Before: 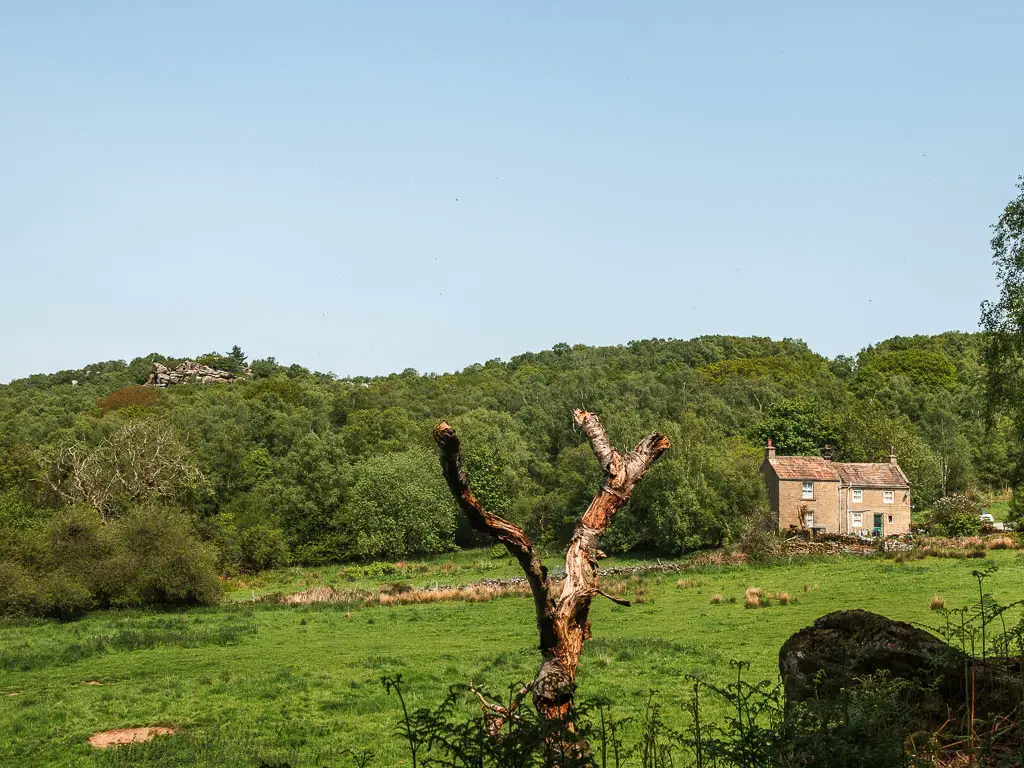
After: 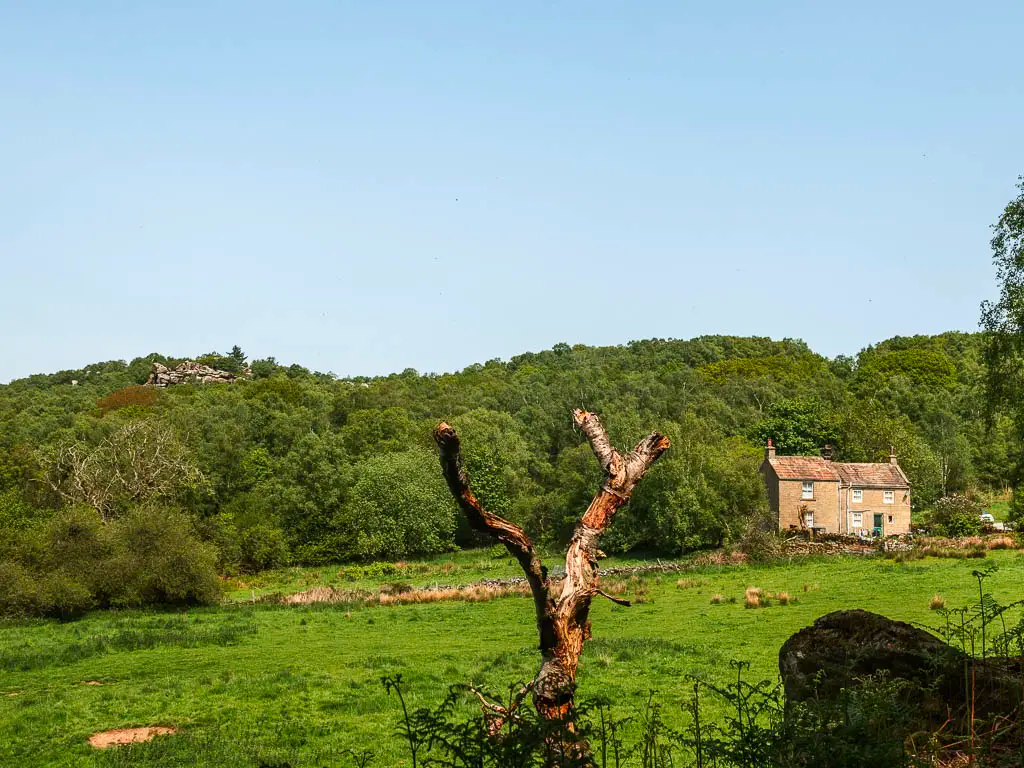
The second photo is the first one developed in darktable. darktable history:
contrast brightness saturation: contrast 0.075, saturation 0.197
